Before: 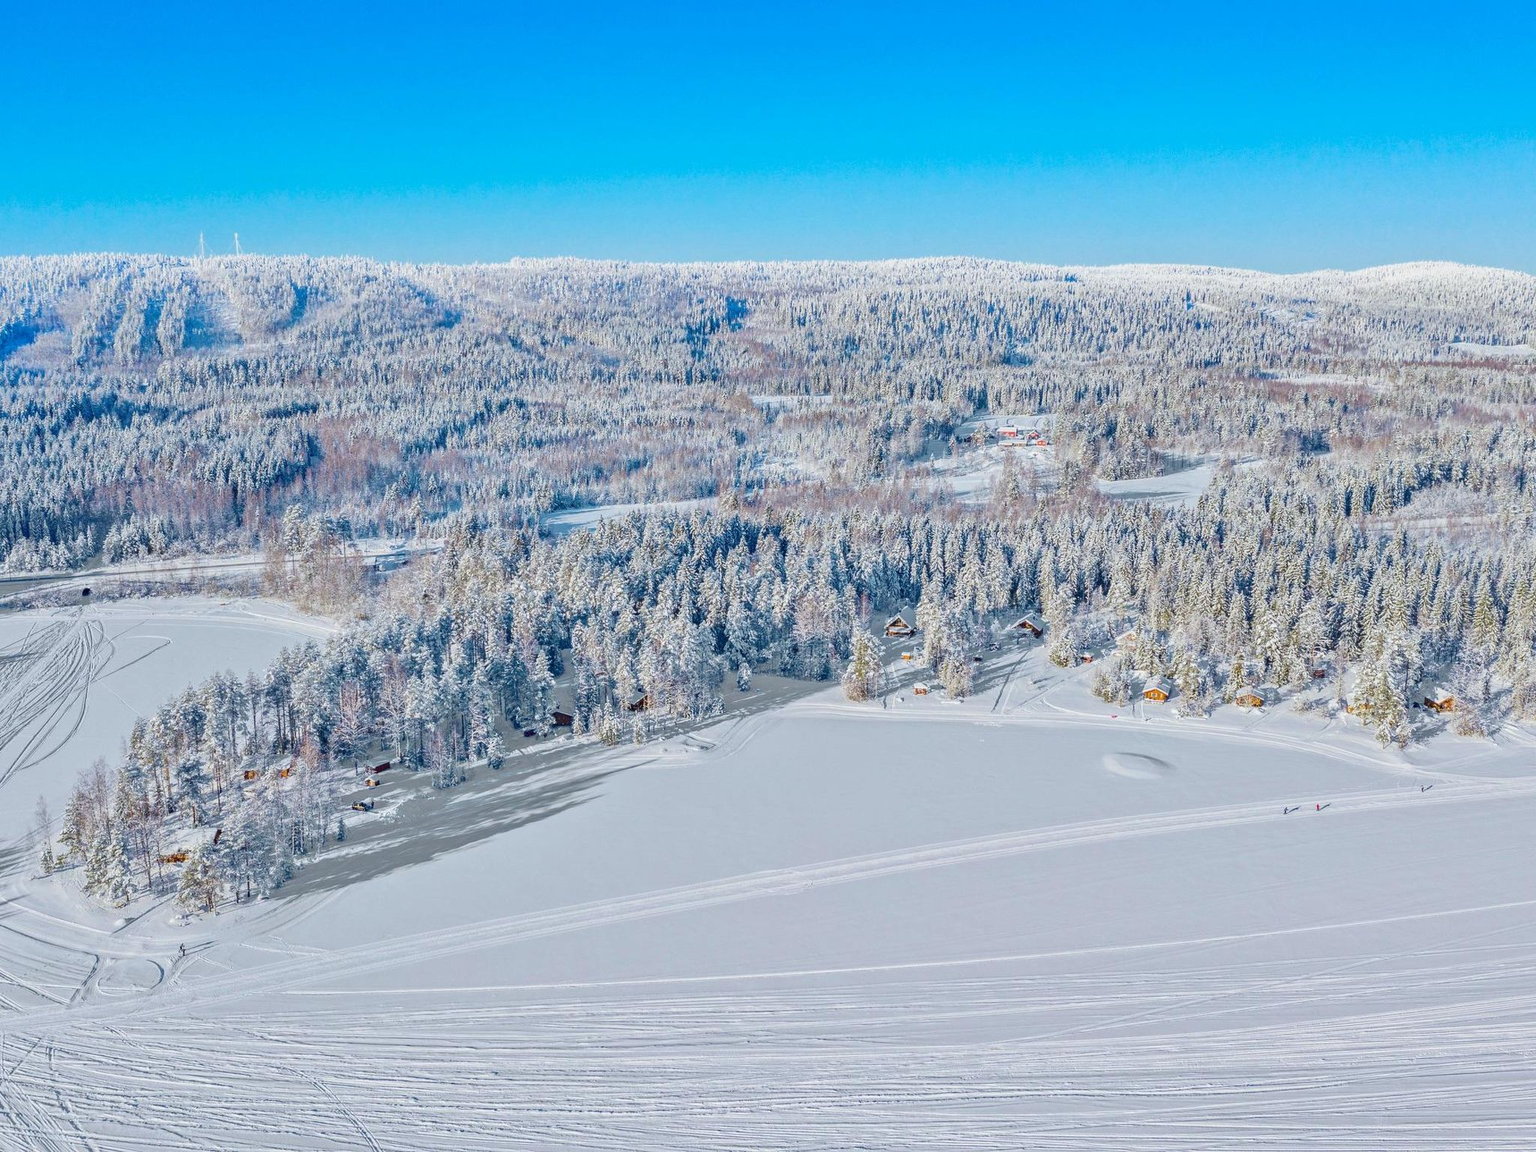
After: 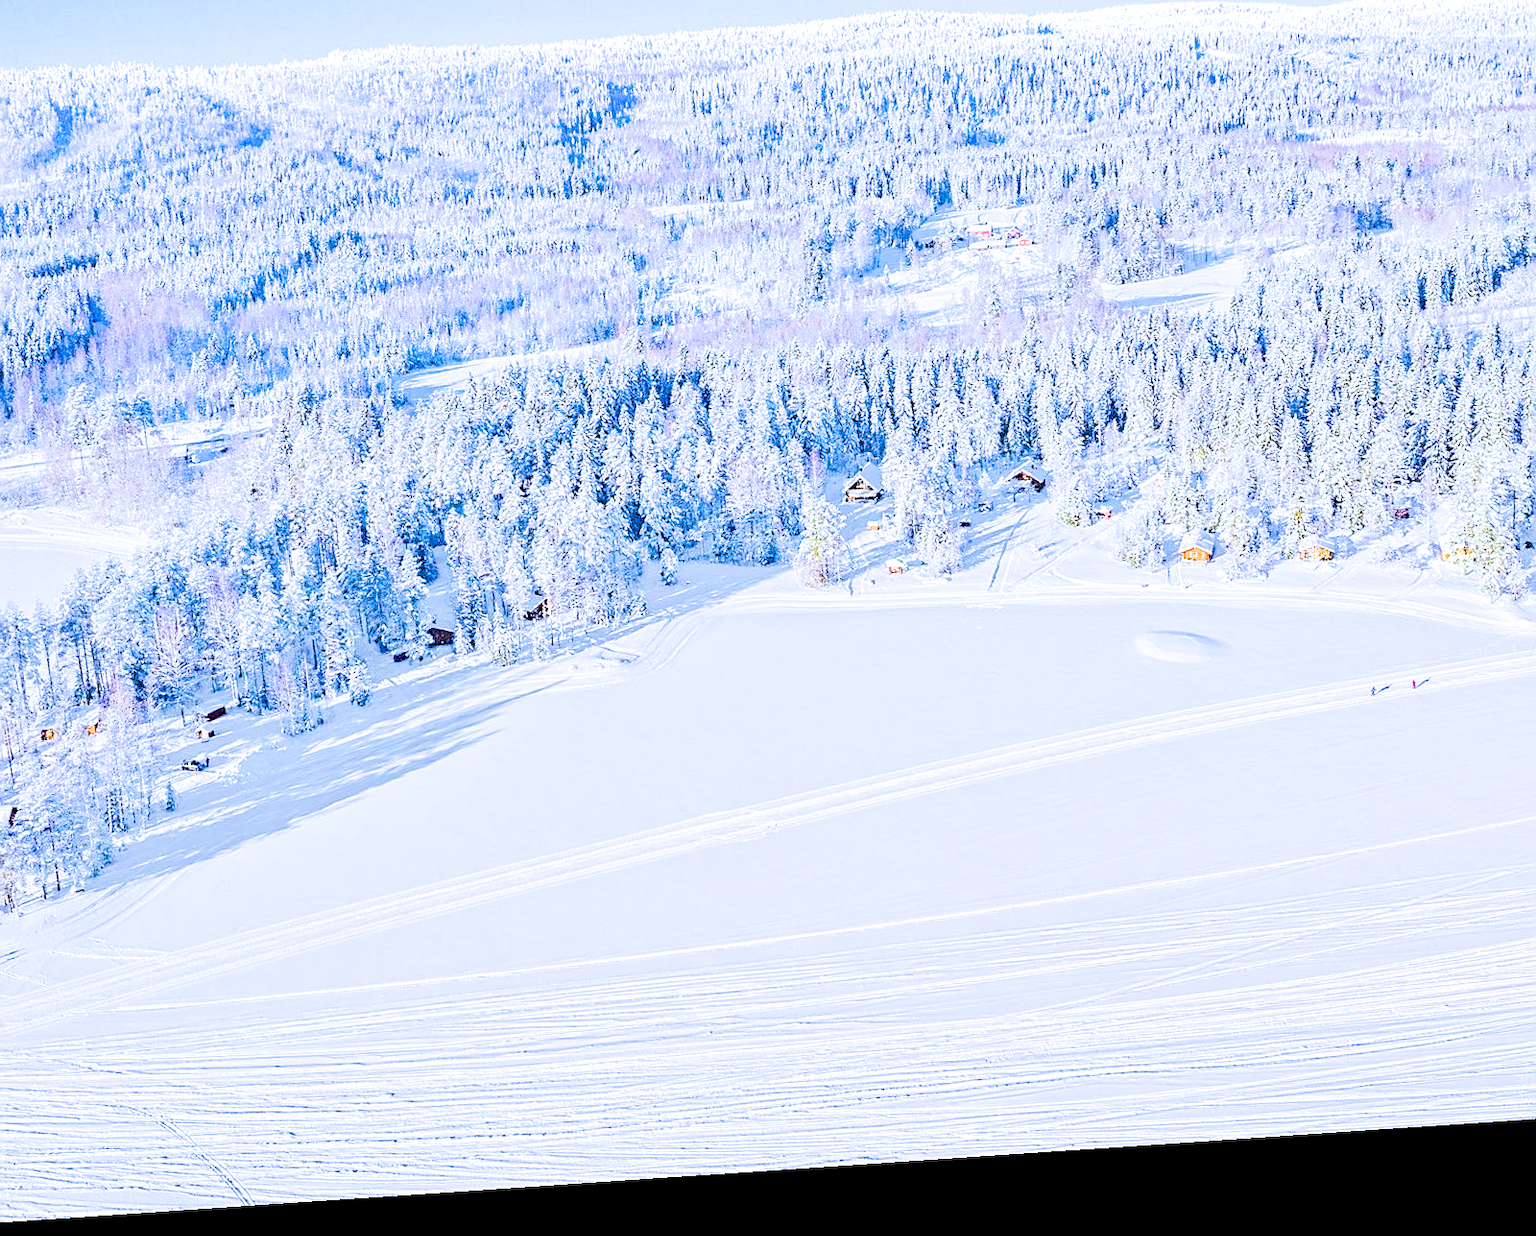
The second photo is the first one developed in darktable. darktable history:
filmic rgb: black relative exposure -7.65 EV, white relative exposure 4.56 EV, hardness 3.61
exposure: black level correction 0, exposure 1.55 EV, compensate exposure bias true, compensate highlight preservation false
color balance rgb: linear chroma grading › global chroma 15%, perceptual saturation grading › global saturation 30%
crop: left 16.871%, top 22.857%, right 9.116%
sharpen: on, module defaults
white balance: red 0.948, green 1.02, blue 1.176
tone equalizer: -8 EV -1.08 EV, -7 EV -1.01 EV, -6 EV -0.867 EV, -5 EV -0.578 EV, -3 EV 0.578 EV, -2 EV 0.867 EV, -1 EV 1.01 EV, +0 EV 1.08 EV, edges refinement/feathering 500, mask exposure compensation -1.57 EV, preserve details no
rotate and perspective: rotation -4.2°, shear 0.006, automatic cropping off
